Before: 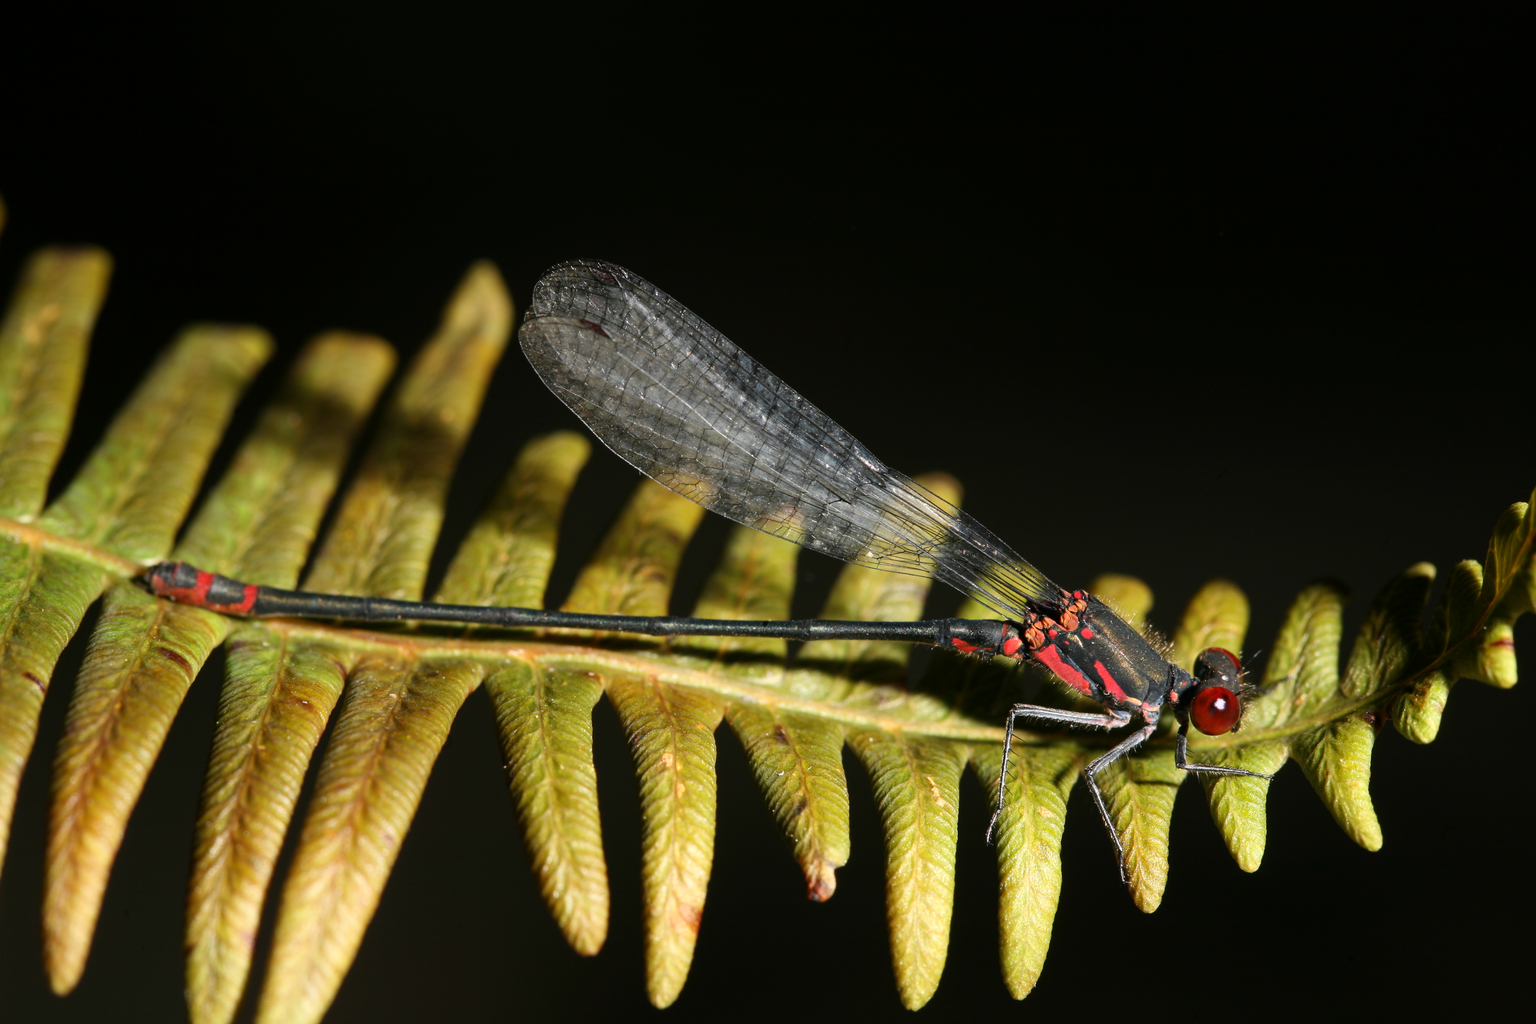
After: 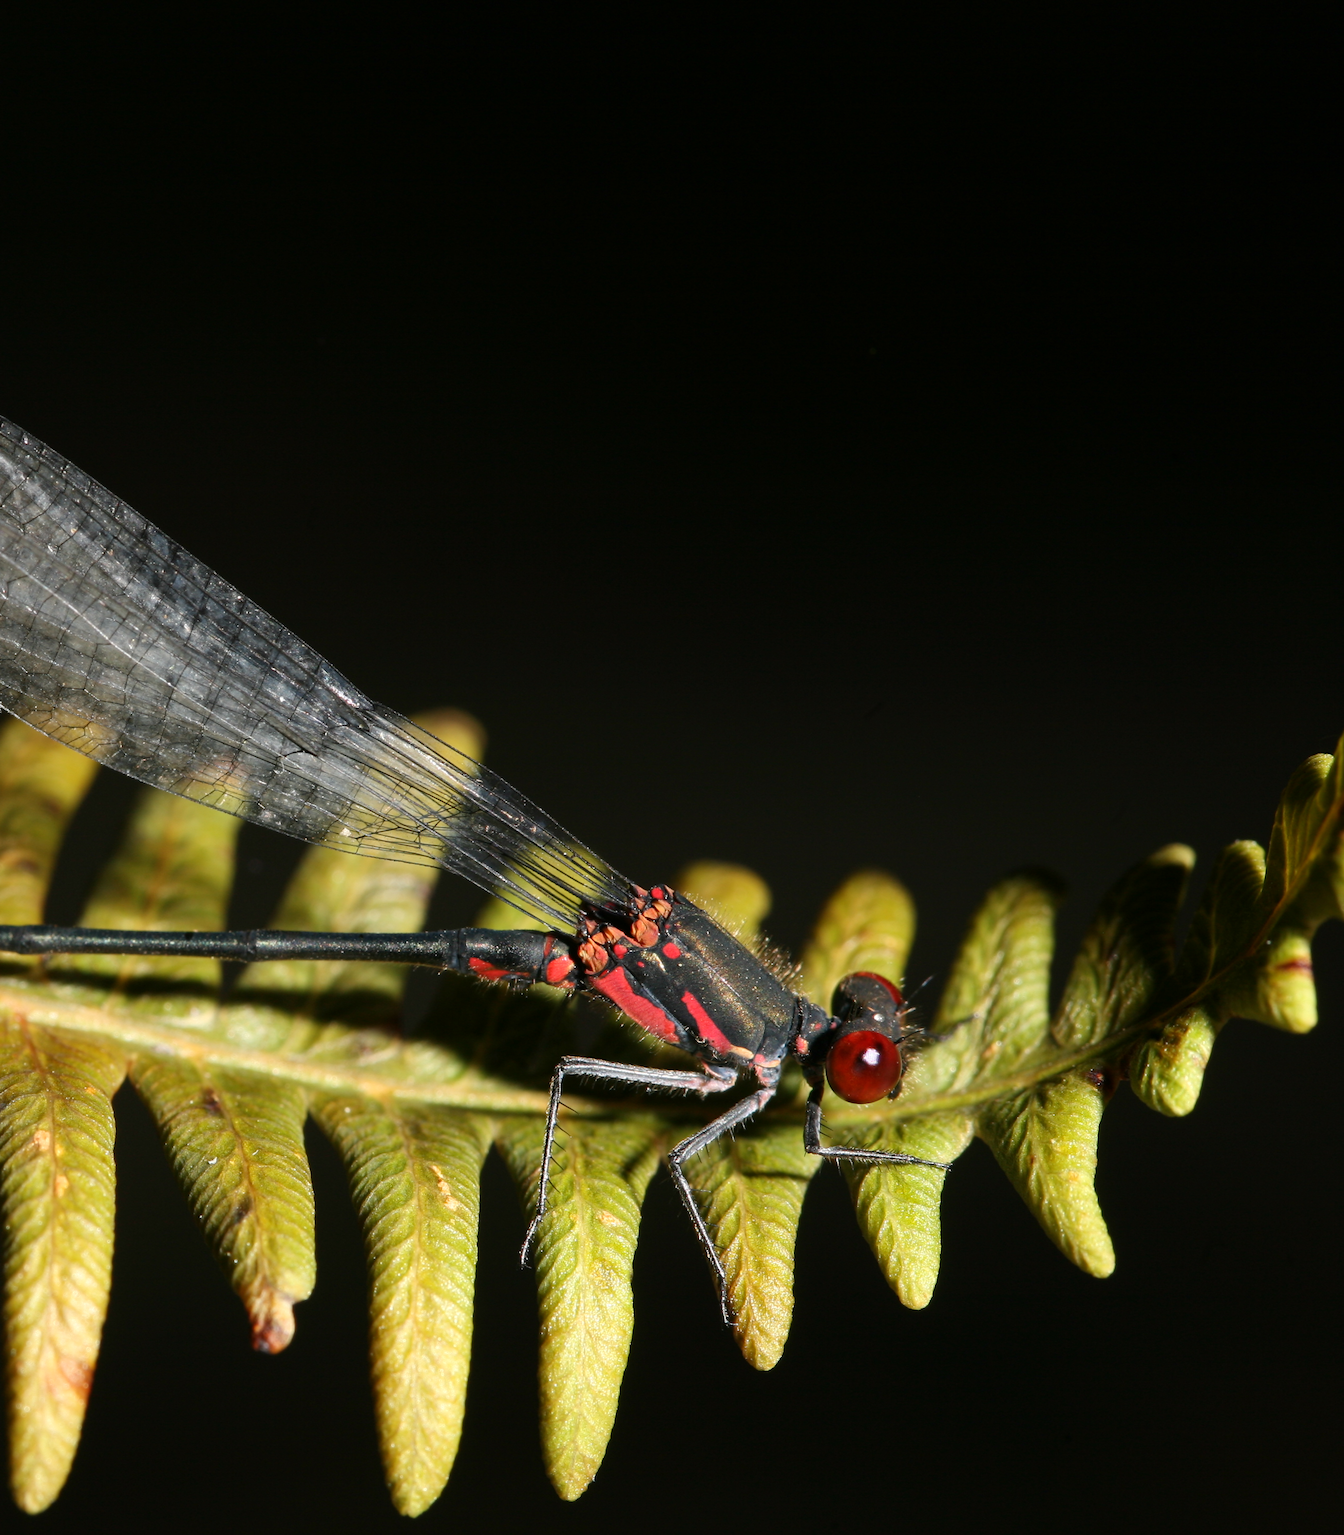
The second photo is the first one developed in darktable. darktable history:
crop: left 41.665%
